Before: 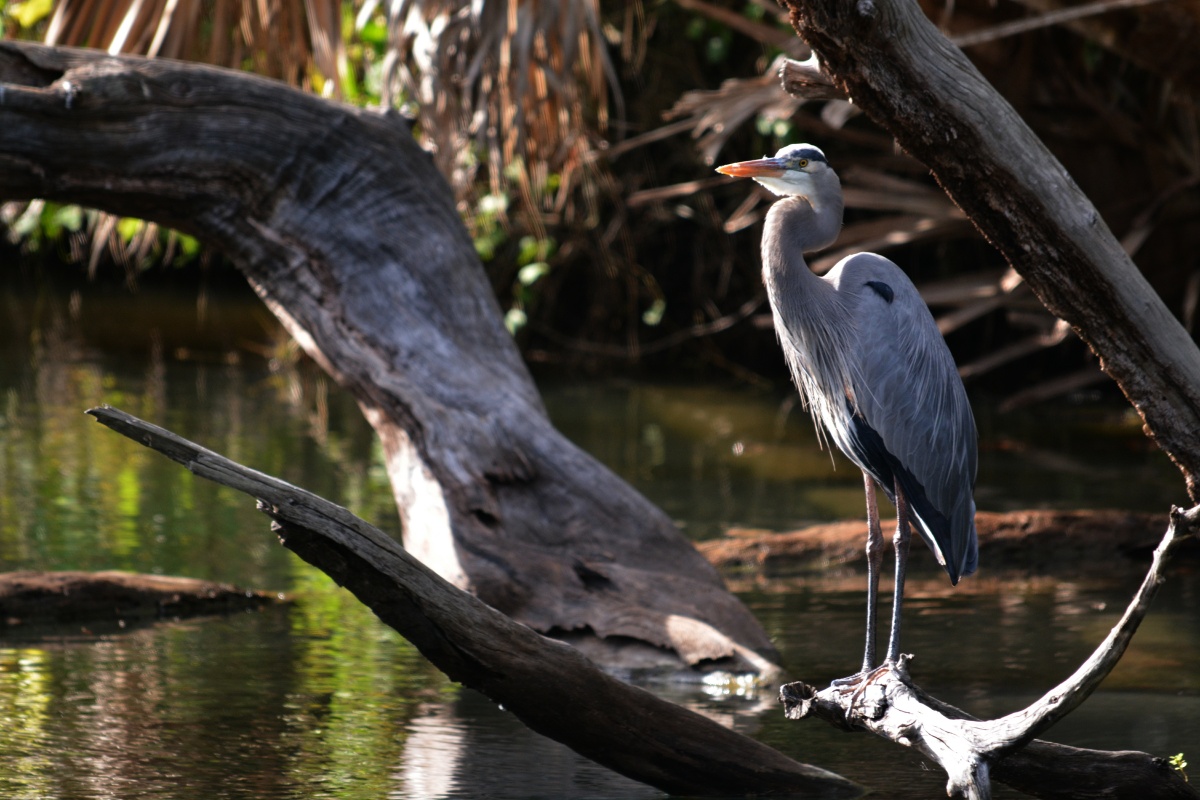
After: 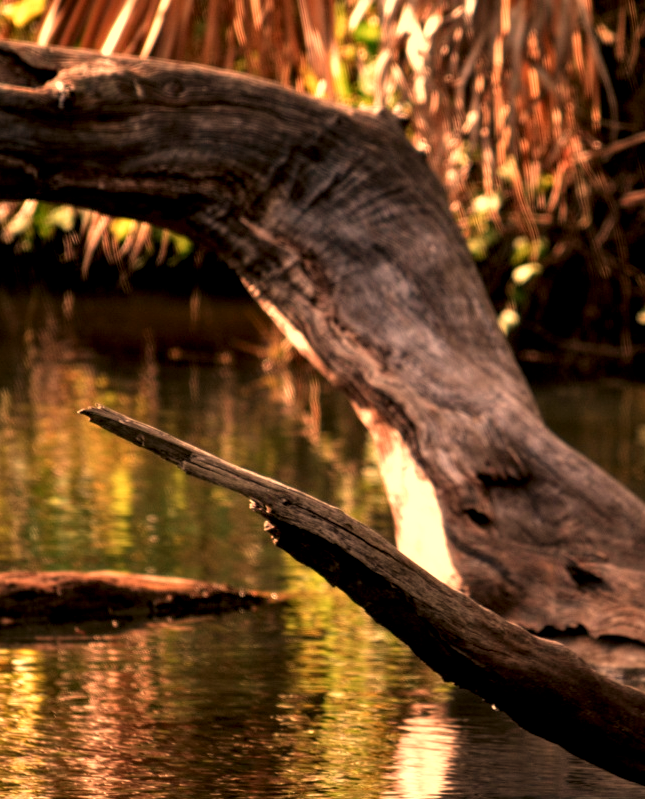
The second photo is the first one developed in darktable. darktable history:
white balance: red 1.467, blue 0.684
local contrast: highlights 123%, shadows 126%, detail 140%, midtone range 0.254
crop: left 0.587%, right 45.588%, bottom 0.086%
